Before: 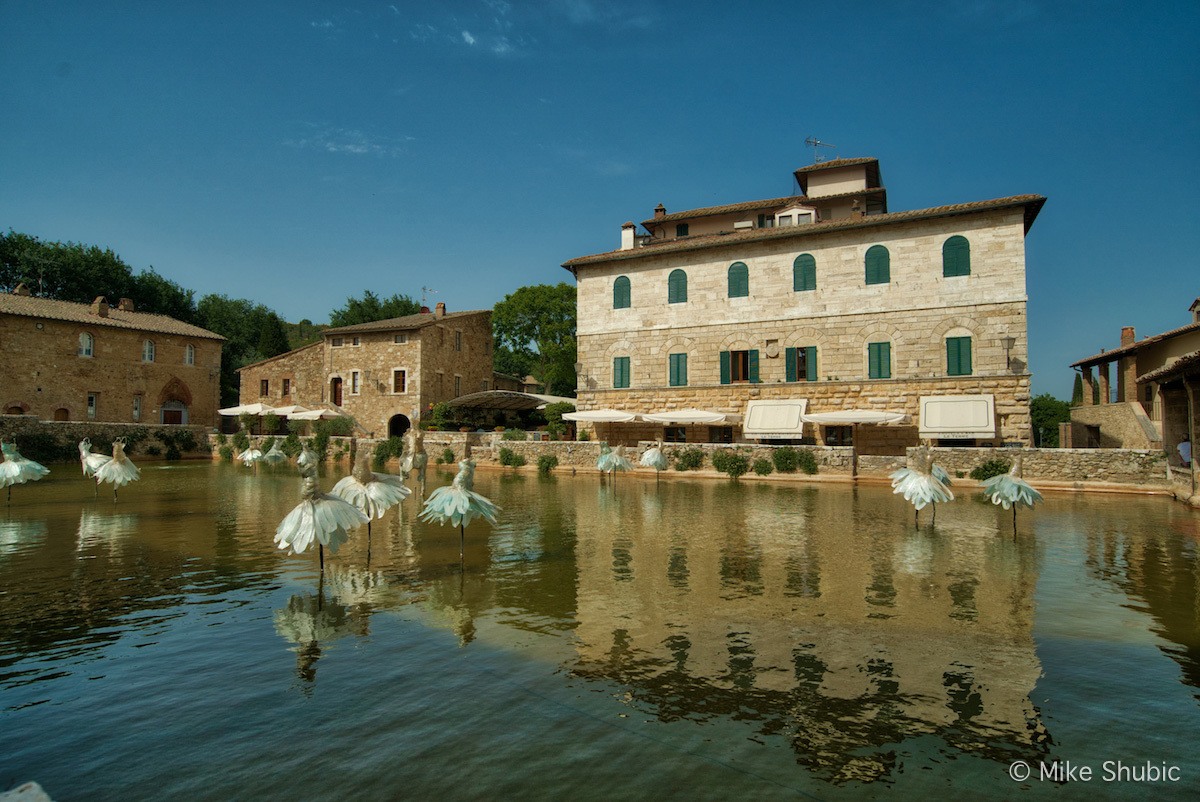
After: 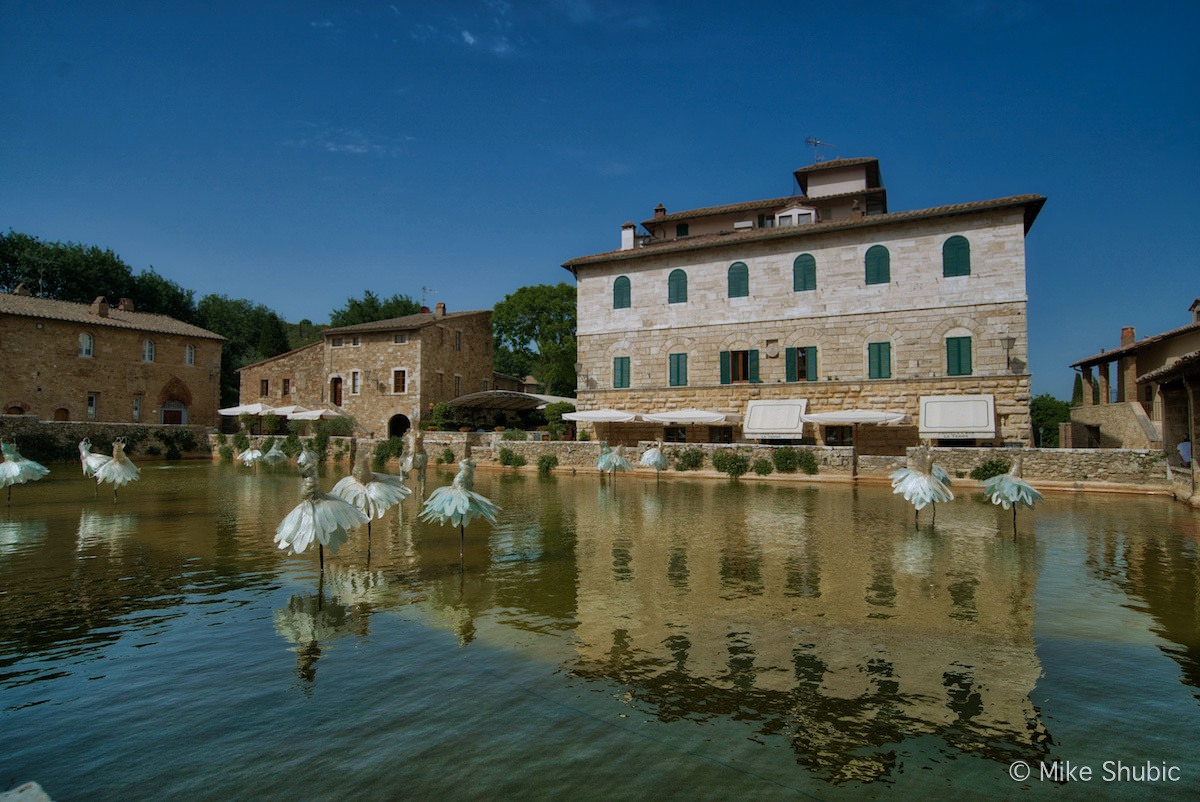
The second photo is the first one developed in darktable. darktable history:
white balance: red 0.98, blue 1.034
graduated density: hue 238.83°, saturation 50%
